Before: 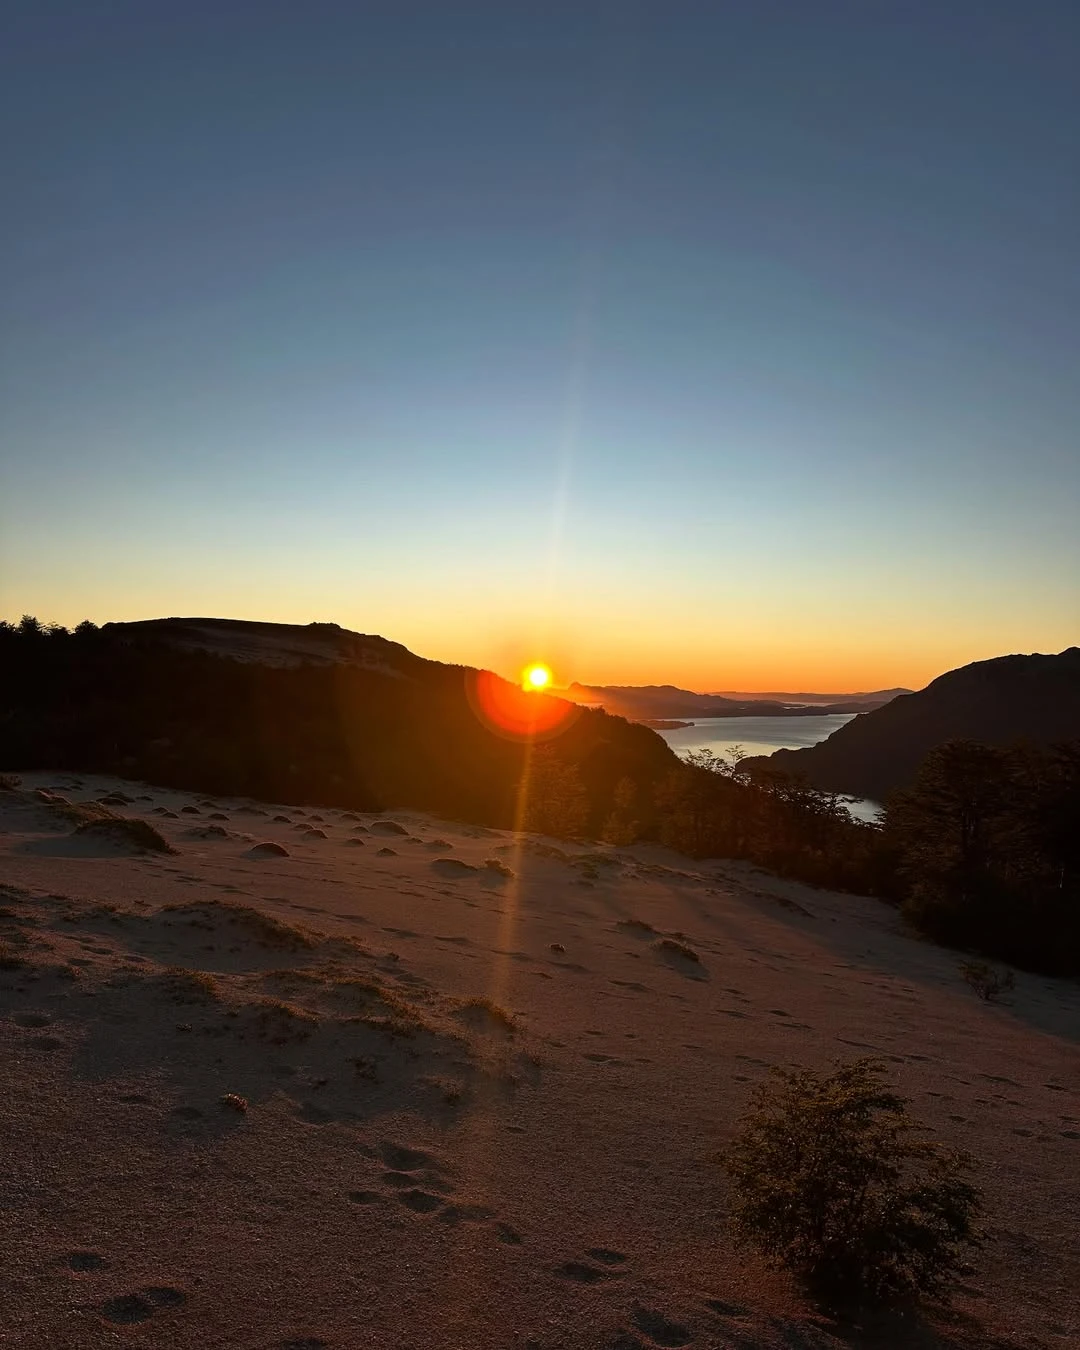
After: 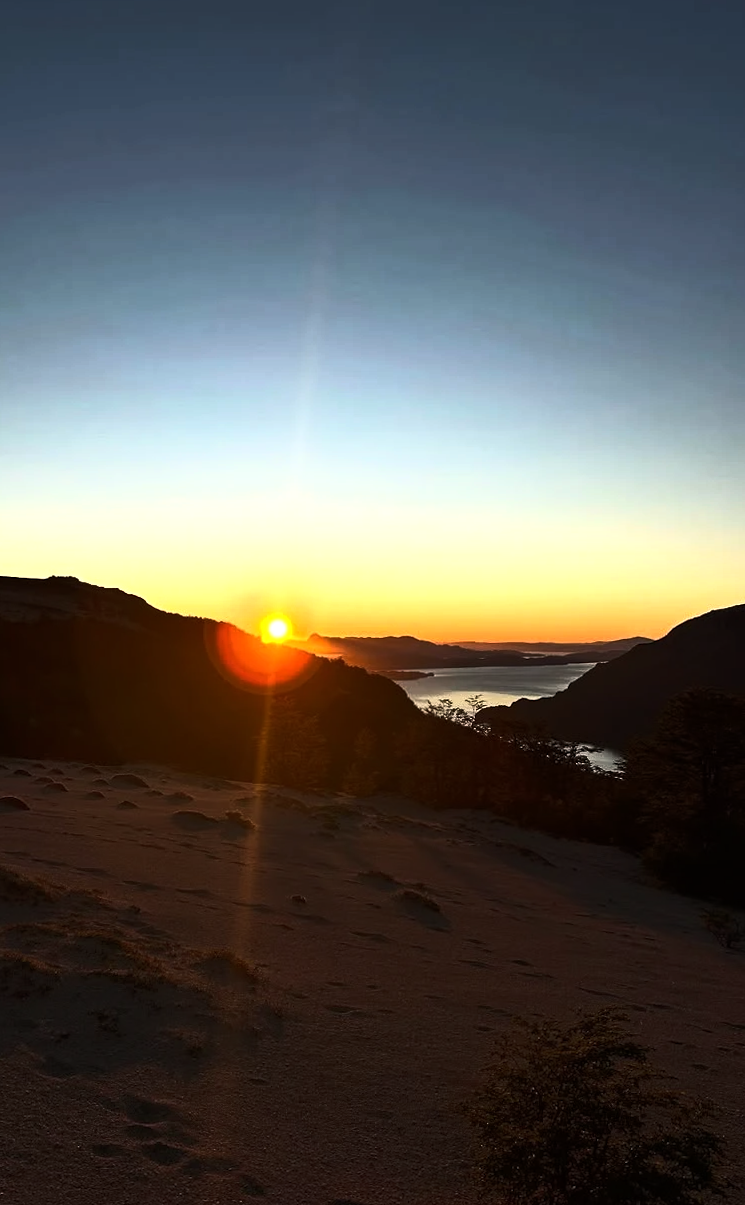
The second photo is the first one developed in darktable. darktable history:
crop and rotate: left 24.034%, top 2.838%, right 6.406%, bottom 6.299%
exposure: exposure 0.29 EV, compensate highlight preservation false
tone curve: curves: ch0 [(0, 0) (0.56, 0.467) (0.846, 0.934) (1, 1)]
rotate and perspective: rotation -0.45°, automatic cropping original format, crop left 0.008, crop right 0.992, crop top 0.012, crop bottom 0.988
